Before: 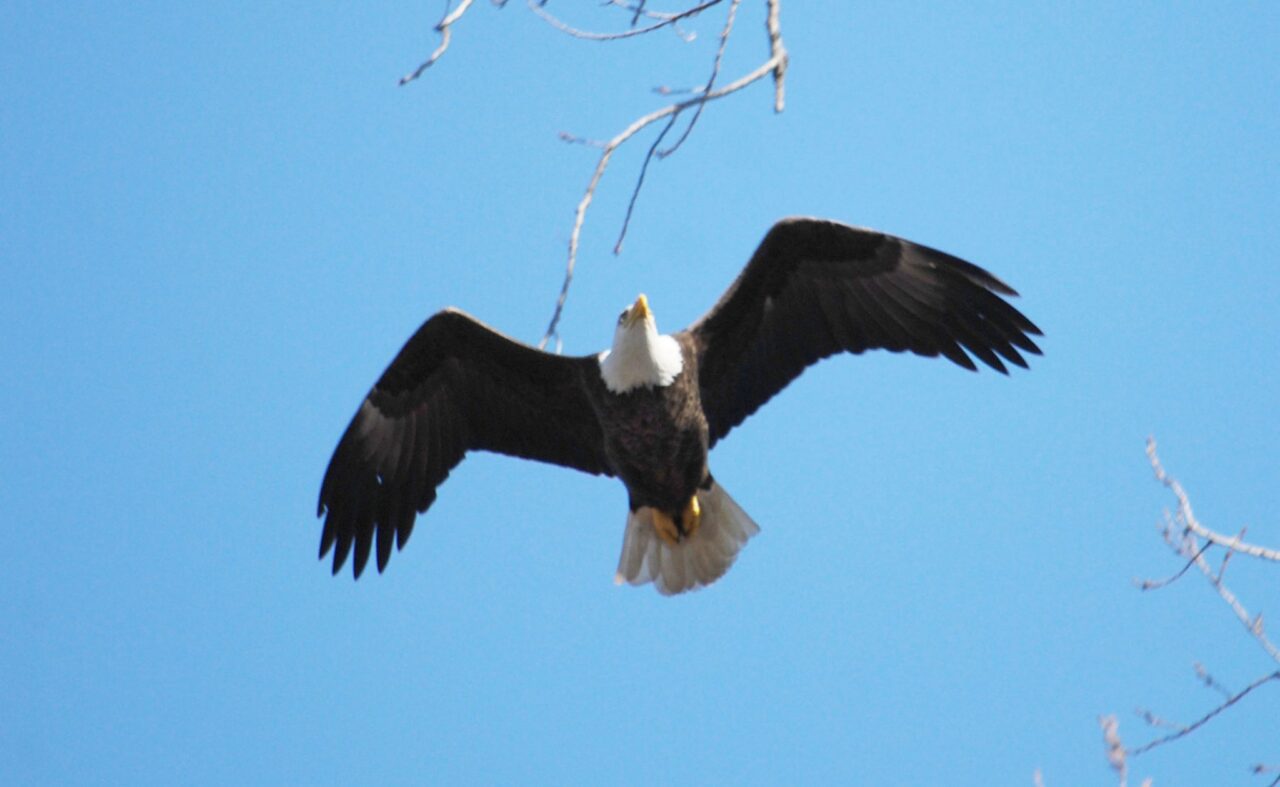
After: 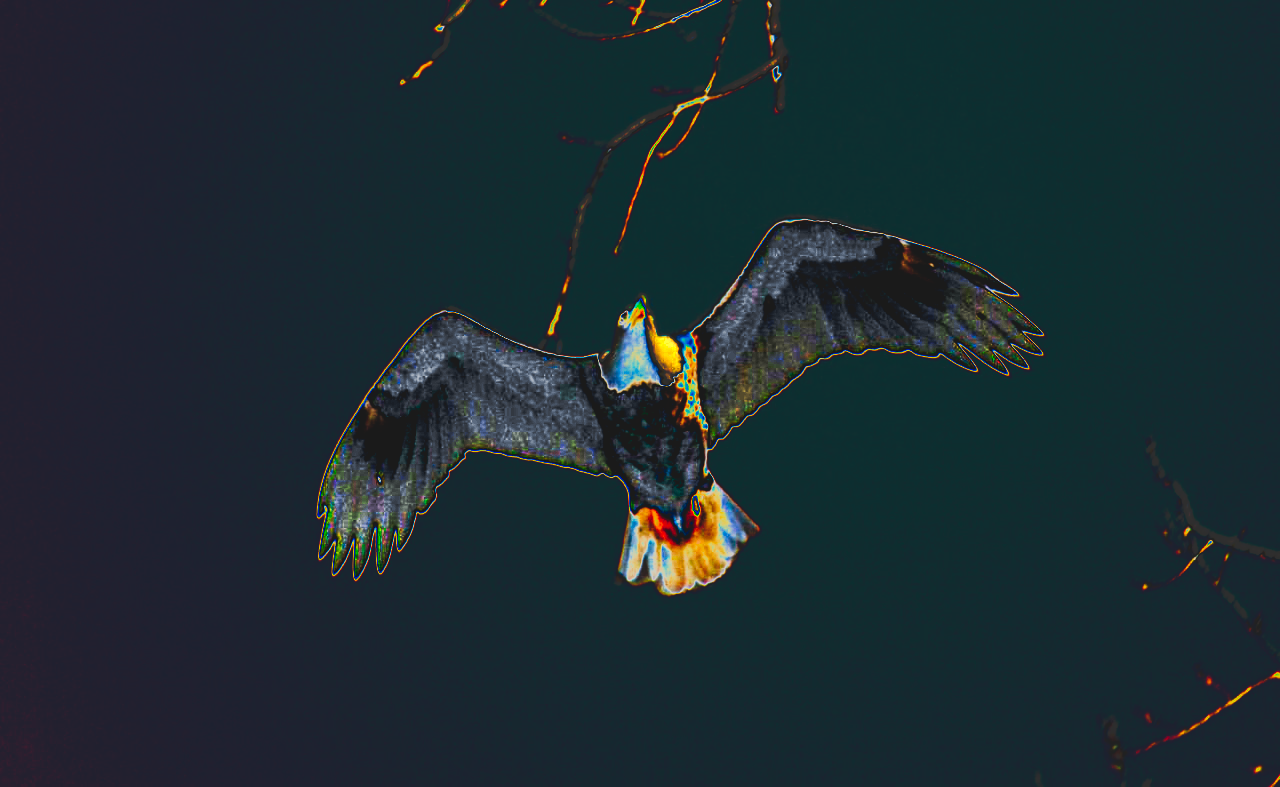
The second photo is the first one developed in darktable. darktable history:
white balance: red 1.045, blue 0.932
tone curve: curves: ch0 [(0, 0) (0.003, 0.99) (0.011, 0.983) (0.025, 0.934) (0.044, 0.719) (0.069, 0.382) (0.1, 0.204) (0.136, 0.093) (0.177, 0.094) (0.224, 0.093) (0.277, 0.098) (0.335, 0.214) (0.399, 0.616) (0.468, 0.827) (0.543, 0.464) (0.623, 0.145) (0.709, 0.127) (0.801, 0.187) (0.898, 0.203) (1, 1)], preserve colors none
